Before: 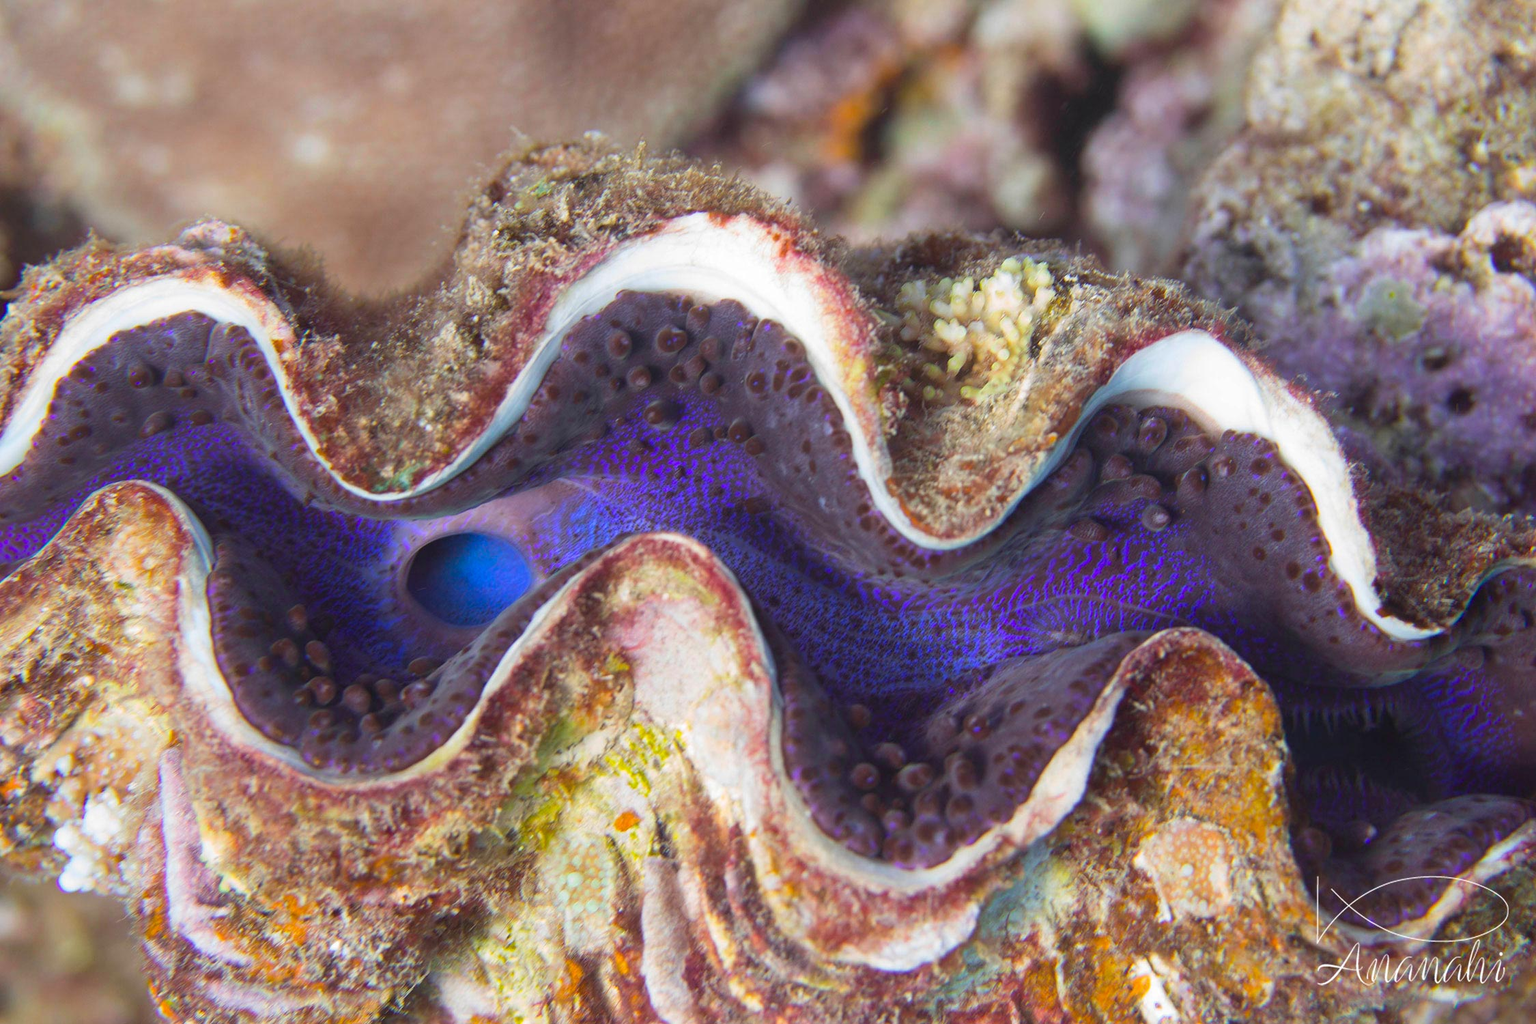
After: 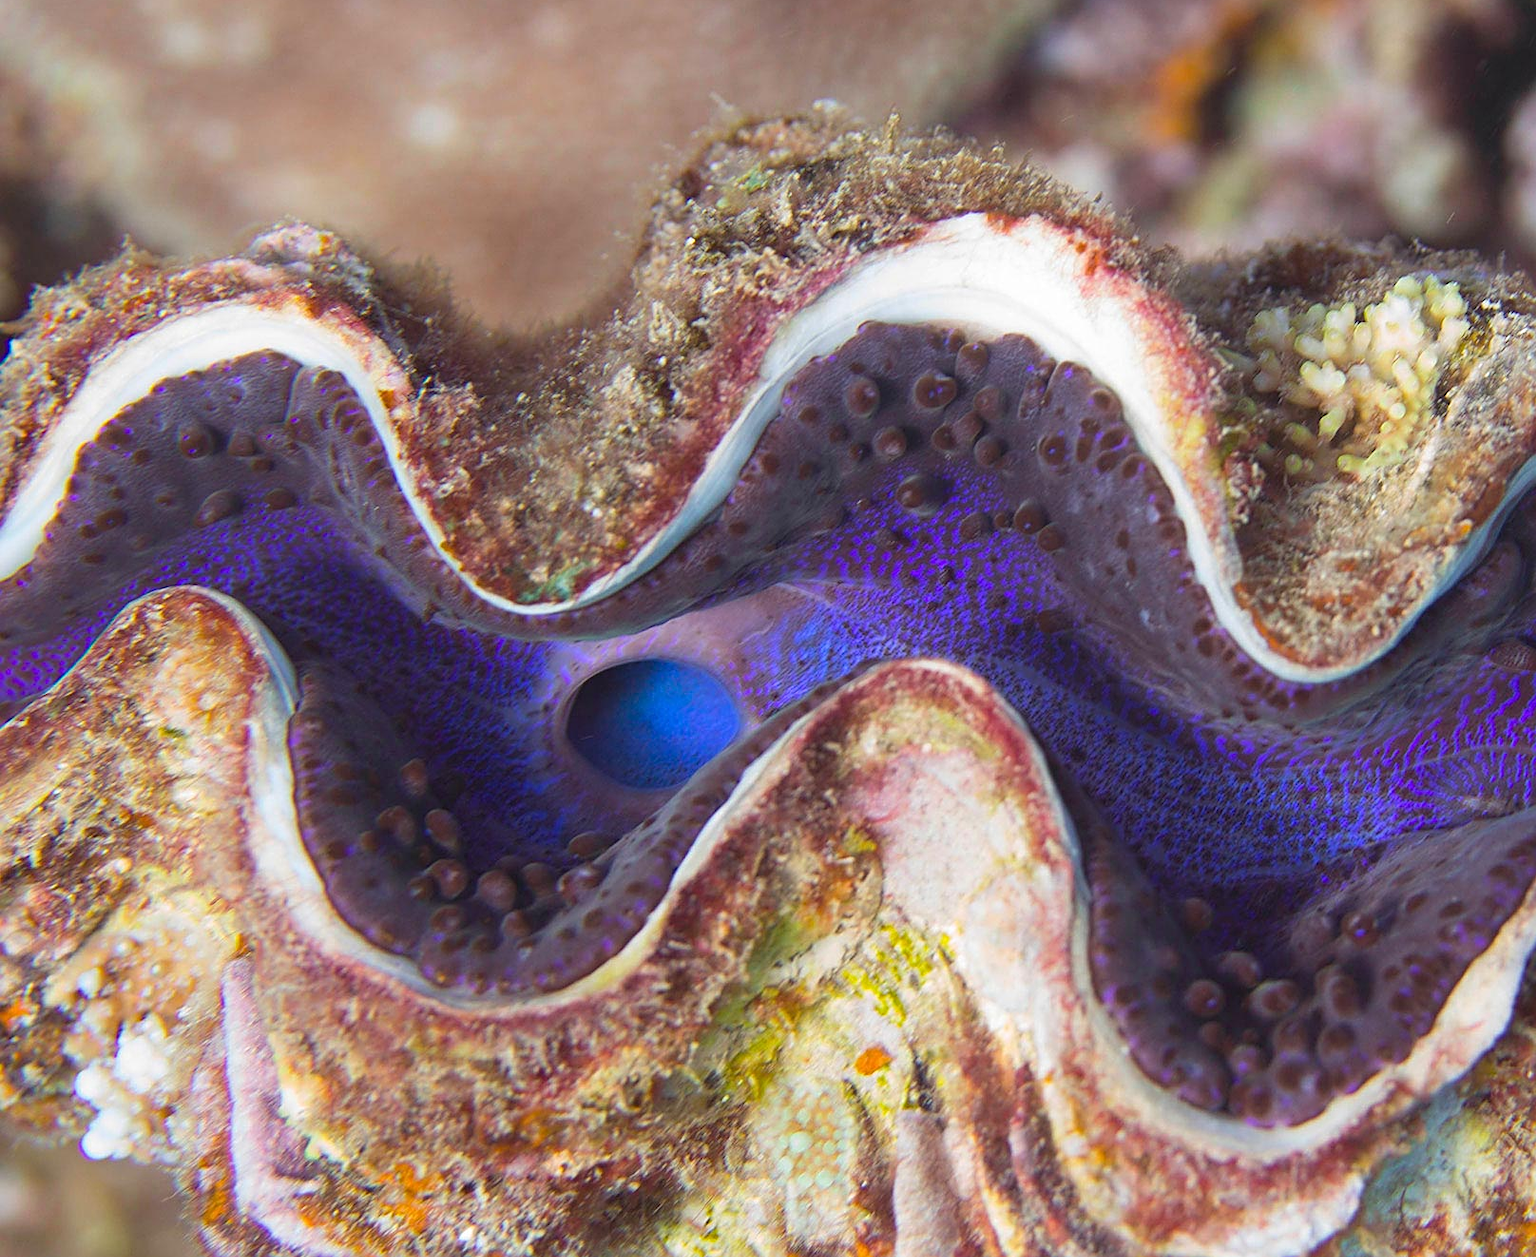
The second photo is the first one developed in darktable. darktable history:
sharpen: on, module defaults
crop: top 5.803%, right 27.864%, bottom 5.804%
